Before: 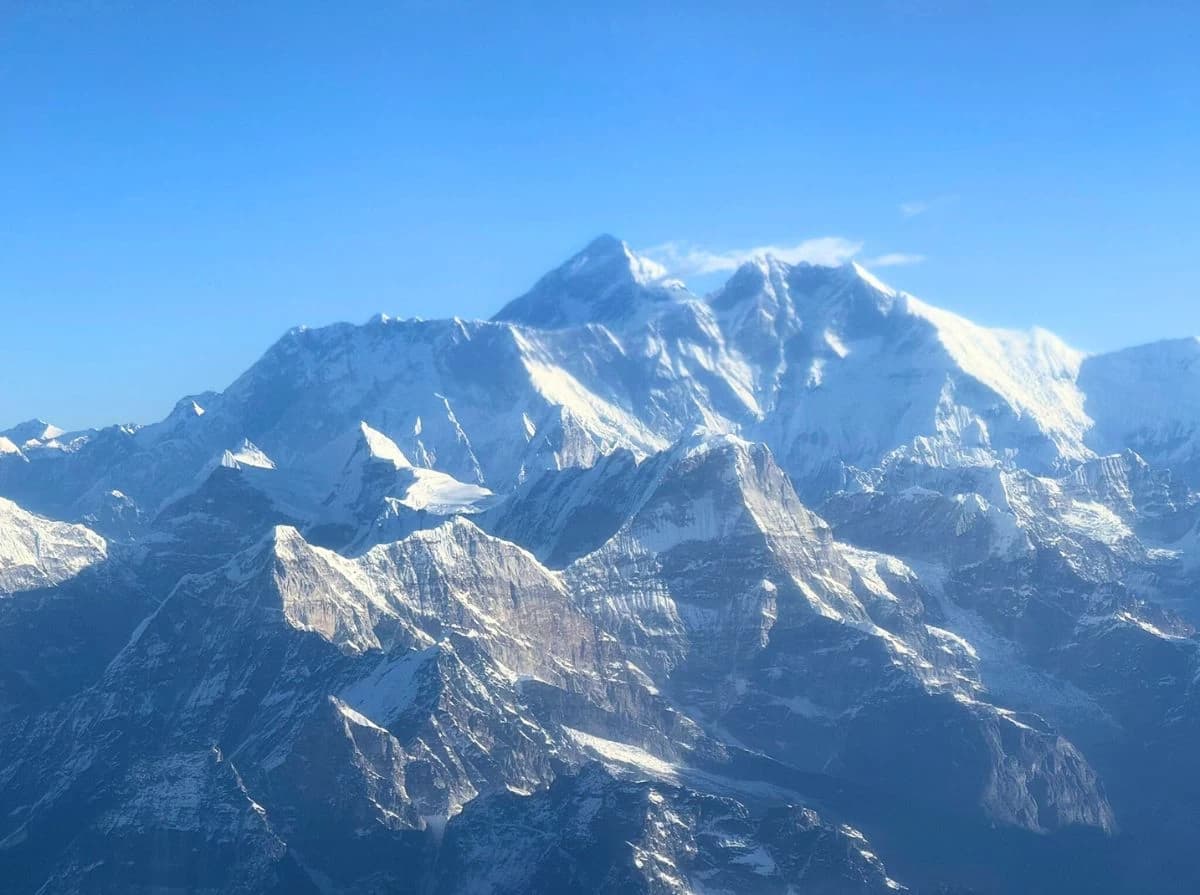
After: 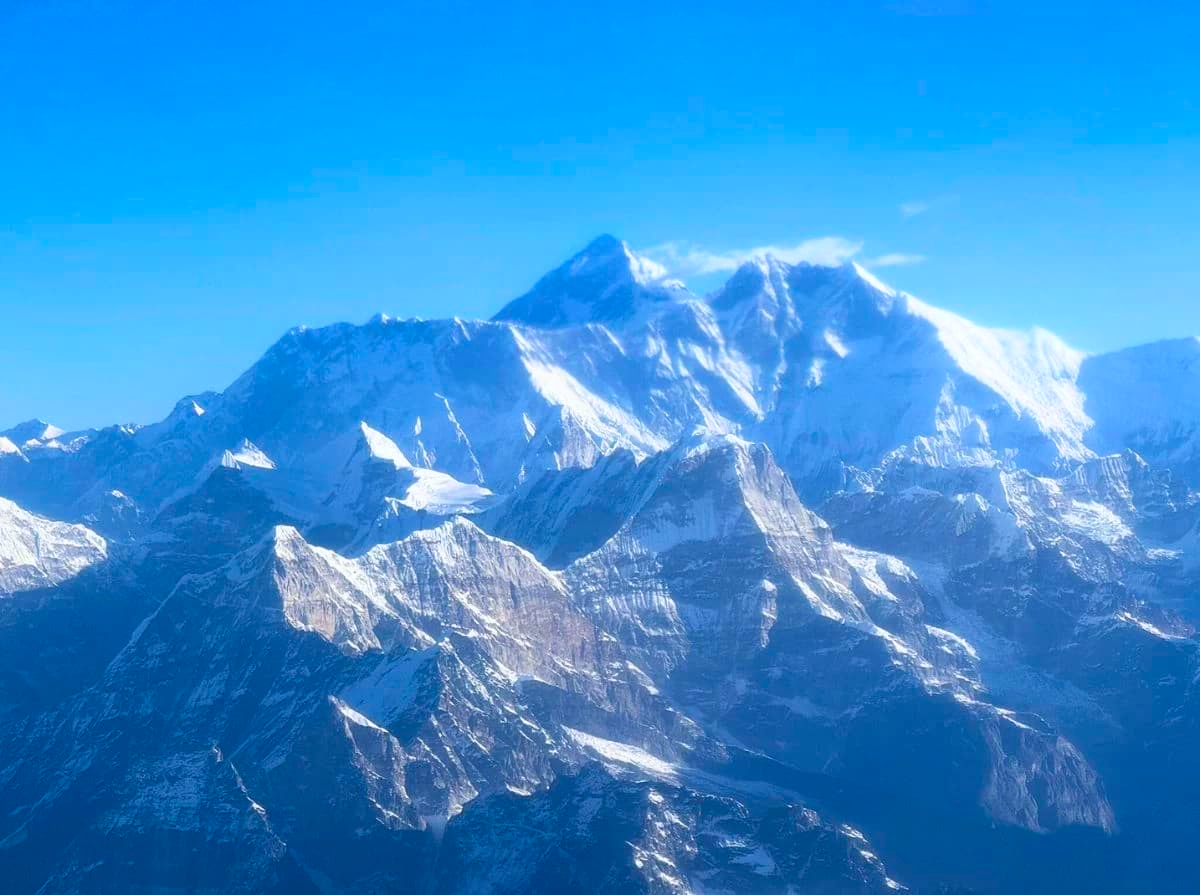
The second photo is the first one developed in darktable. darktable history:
color calibration: illuminant as shot in camera, x 0.358, y 0.373, temperature 4628.91 K
color balance rgb: perceptual saturation grading › global saturation 20%, global vibrance 20%
bloom: size 13.65%, threshold 98.39%, strength 4.82%
